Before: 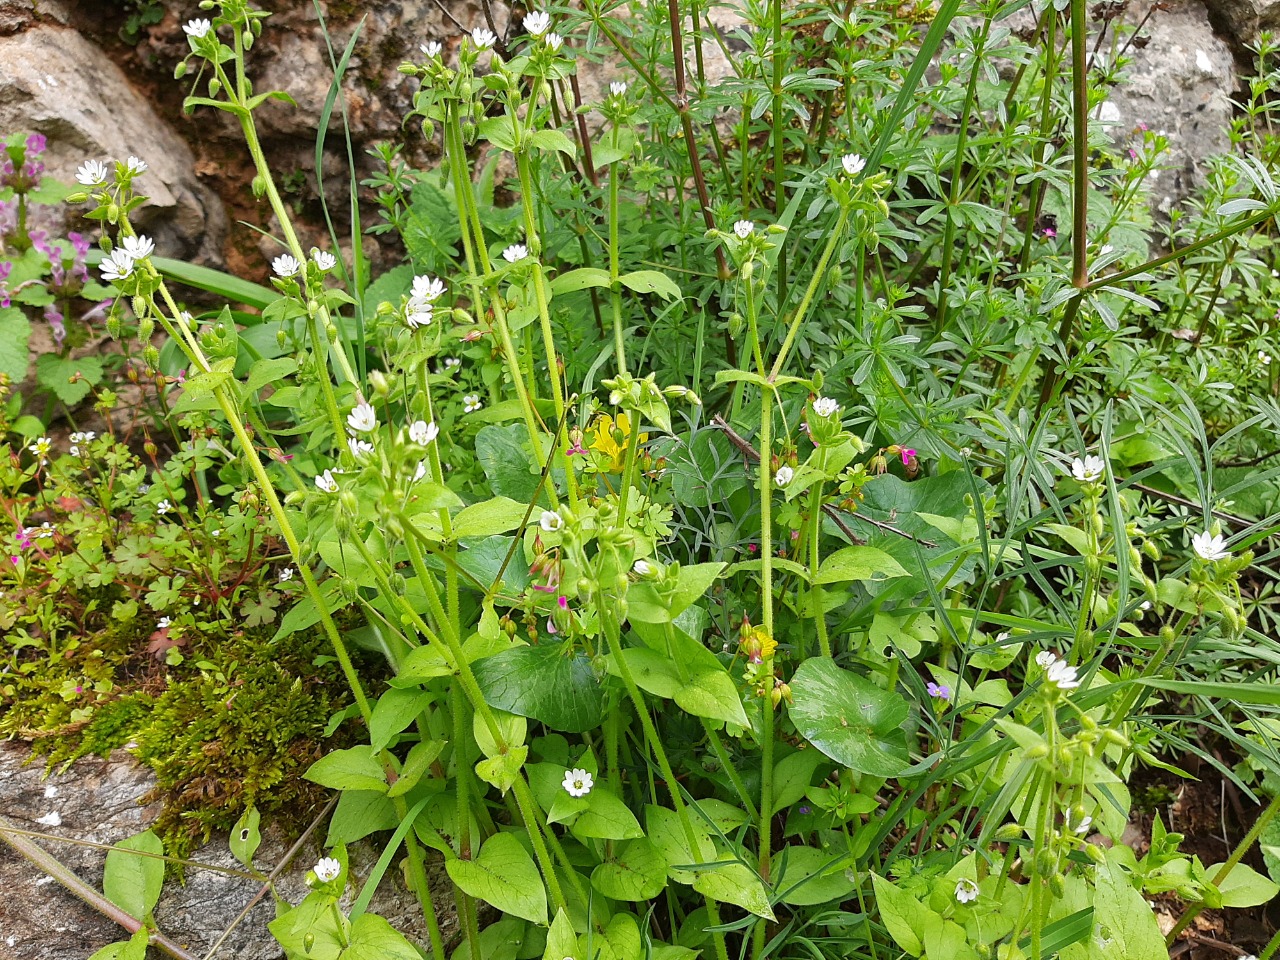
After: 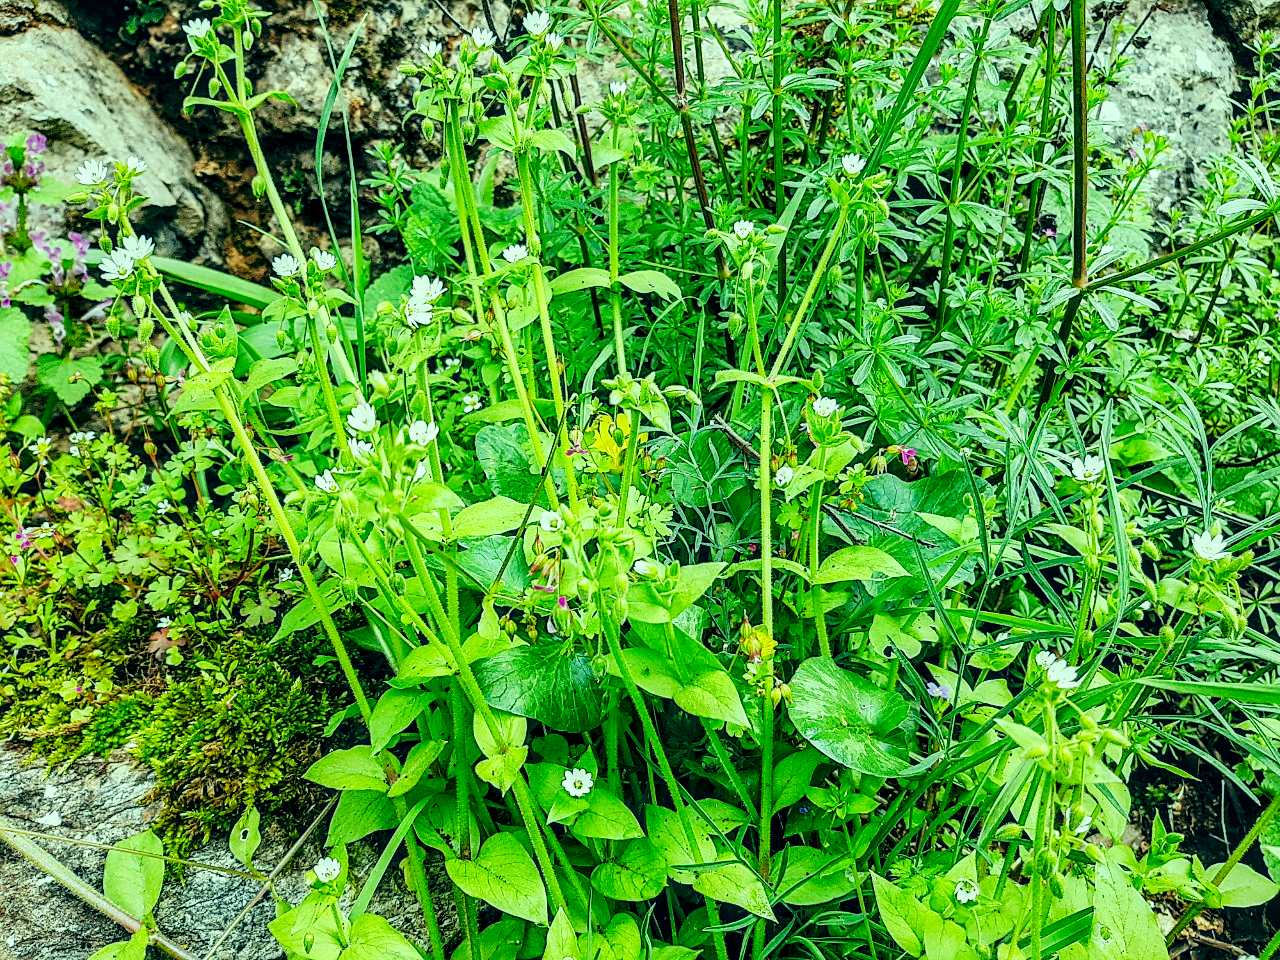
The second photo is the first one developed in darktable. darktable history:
sharpen: on, module defaults
filmic rgb: black relative exposure -7.65 EV, white relative exposure 4.56 EV, hardness 3.61
local contrast: detail 161%
exposure: black level correction -0.005, exposure 0.616 EV, compensate exposure bias true, compensate highlight preservation false
color correction: highlights a* -19.84, highlights b* 9.8, shadows a* -21.15, shadows b* -10.42
tone curve: curves: ch0 [(0, 0) (0.003, 0.02) (0.011, 0.021) (0.025, 0.022) (0.044, 0.023) (0.069, 0.026) (0.1, 0.04) (0.136, 0.06) (0.177, 0.092) (0.224, 0.127) (0.277, 0.176) (0.335, 0.258) (0.399, 0.349) (0.468, 0.444) (0.543, 0.546) (0.623, 0.649) (0.709, 0.754) (0.801, 0.842) (0.898, 0.922) (1, 1)], preserve colors none
